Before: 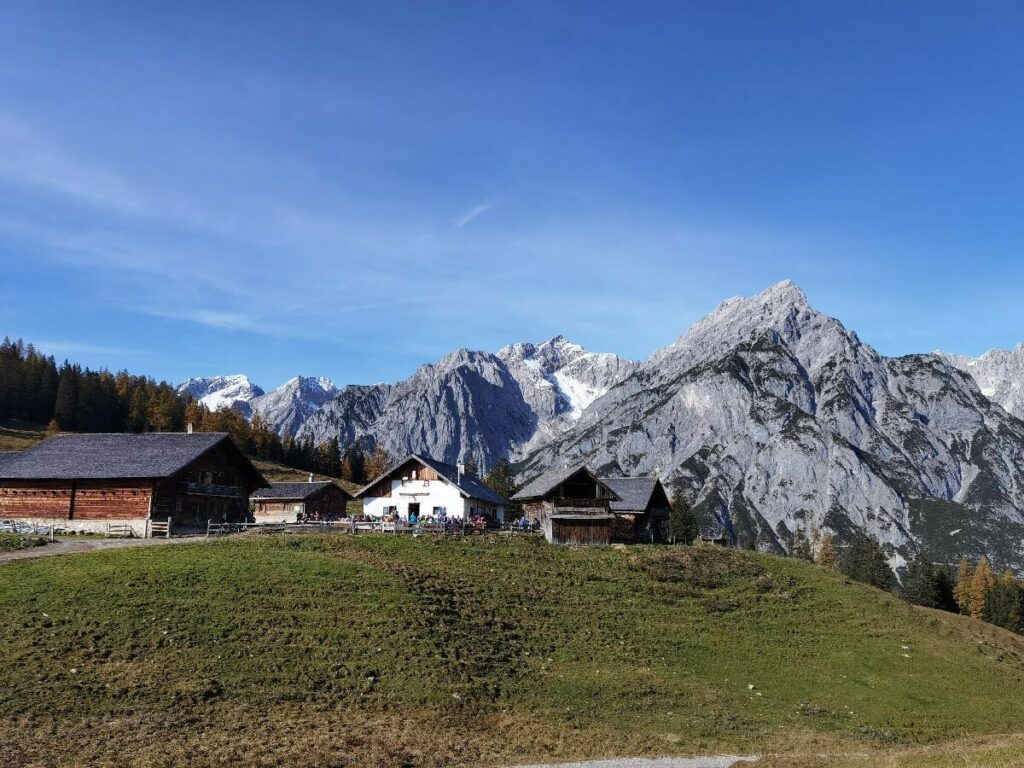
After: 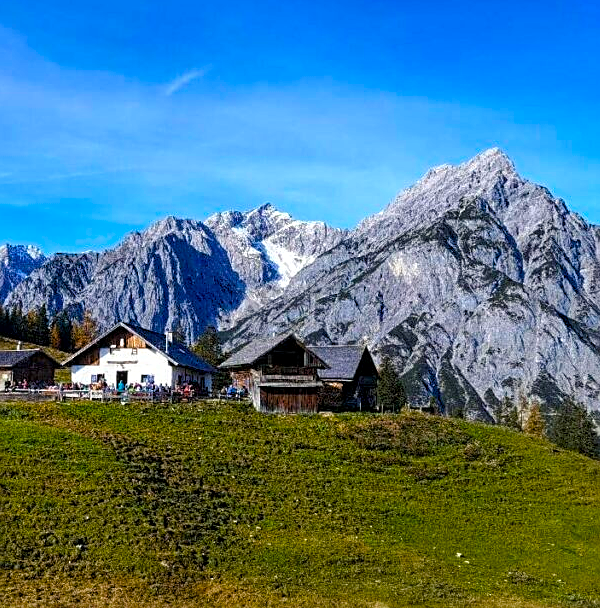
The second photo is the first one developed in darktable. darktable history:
sharpen: on, module defaults
color balance rgb: shadows lift › chroma 2.065%, shadows lift › hue 249.04°, perceptual saturation grading › global saturation 36.458%, perceptual saturation grading › shadows 34.934%, global vibrance 40.688%
crop and rotate: left 28.539%, top 17.209%, right 12.803%, bottom 3.508%
local contrast: highlights 97%, shadows 87%, detail 160%, midtone range 0.2
